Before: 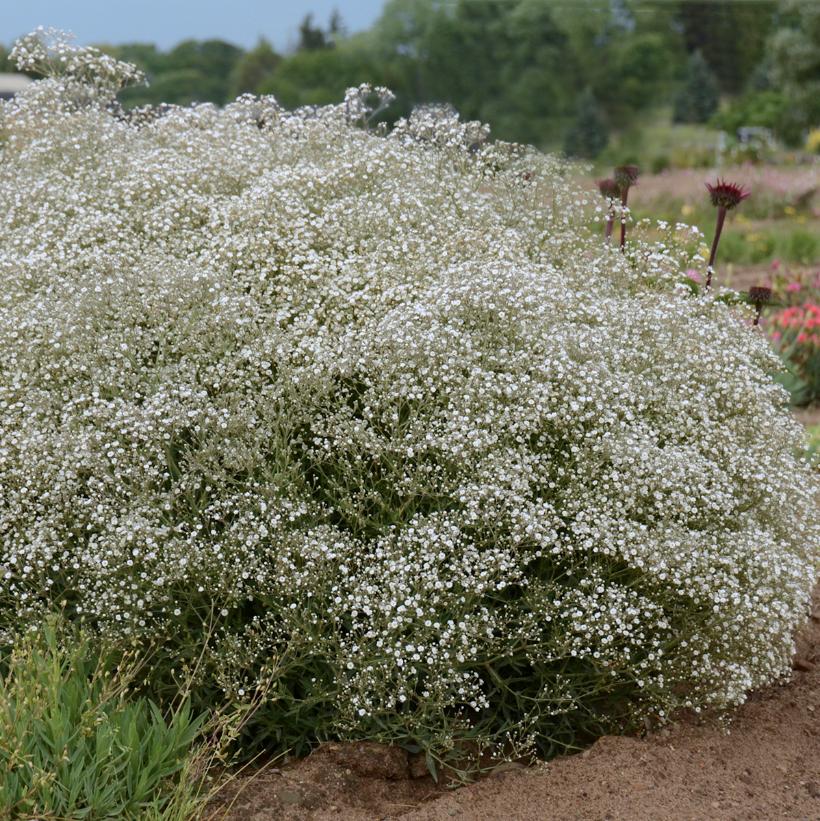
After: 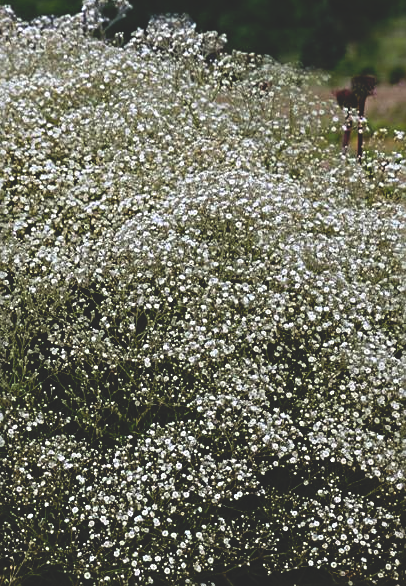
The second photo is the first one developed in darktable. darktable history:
sharpen: on, module defaults
base curve: curves: ch0 [(0, 0.02) (0.083, 0.036) (1, 1)], preserve colors none
crop: left 32.075%, top 10.976%, right 18.355%, bottom 17.596%
